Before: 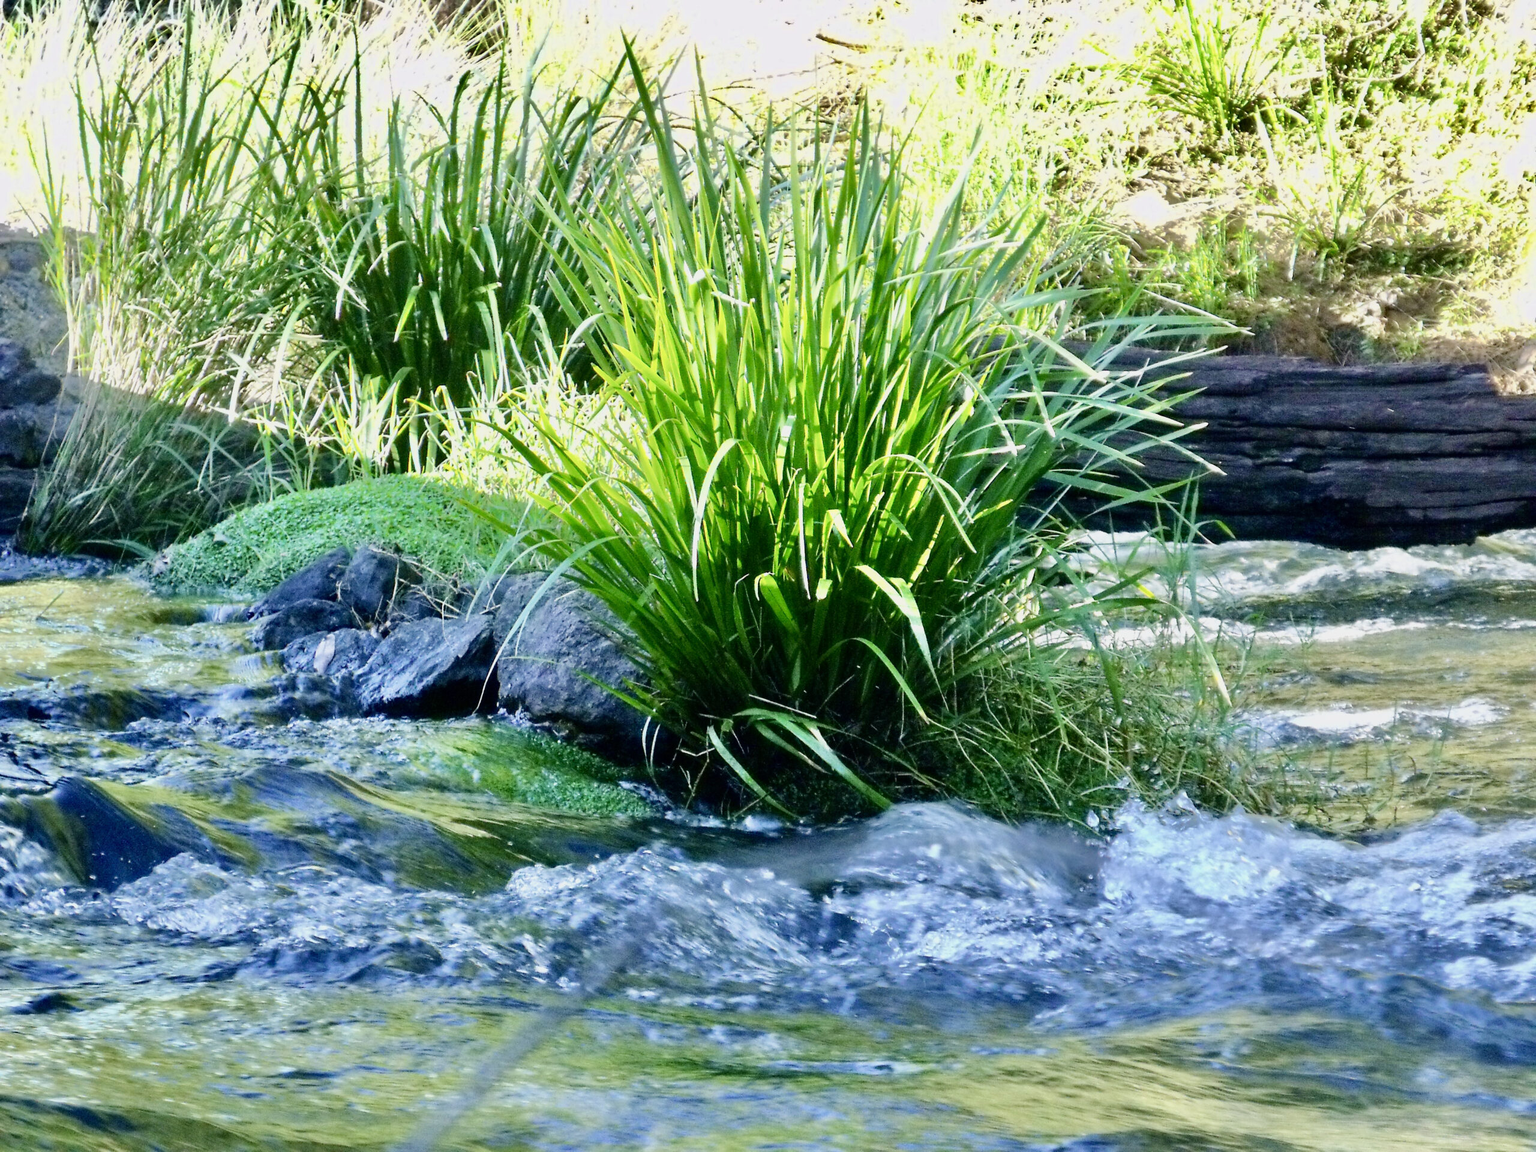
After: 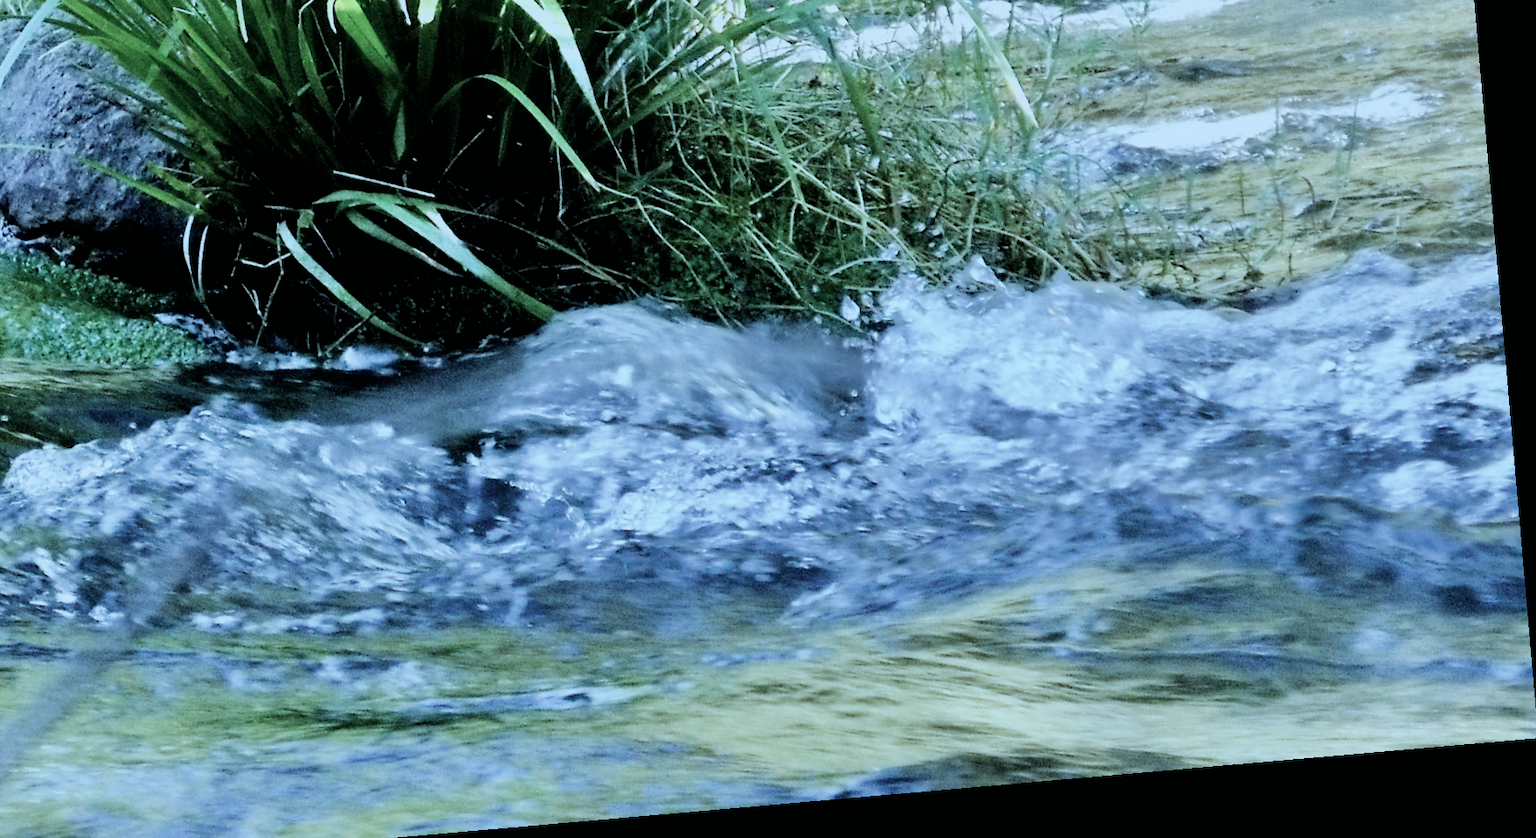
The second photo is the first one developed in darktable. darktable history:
color correction: highlights a* -12.64, highlights b* -18.1, saturation 0.7
color calibration: illuminant as shot in camera, x 0.358, y 0.373, temperature 4628.91 K
rotate and perspective: rotation -4.98°, automatic cropping off
filmic rgb: black relative exposure -5 EV, white relative exposure 3.5 EV, hardness 3.19, contrast 1.2, highlights saturation mix -50%
crop and rotate: left 35.509%, top 50.238%, bottom 4.934%
